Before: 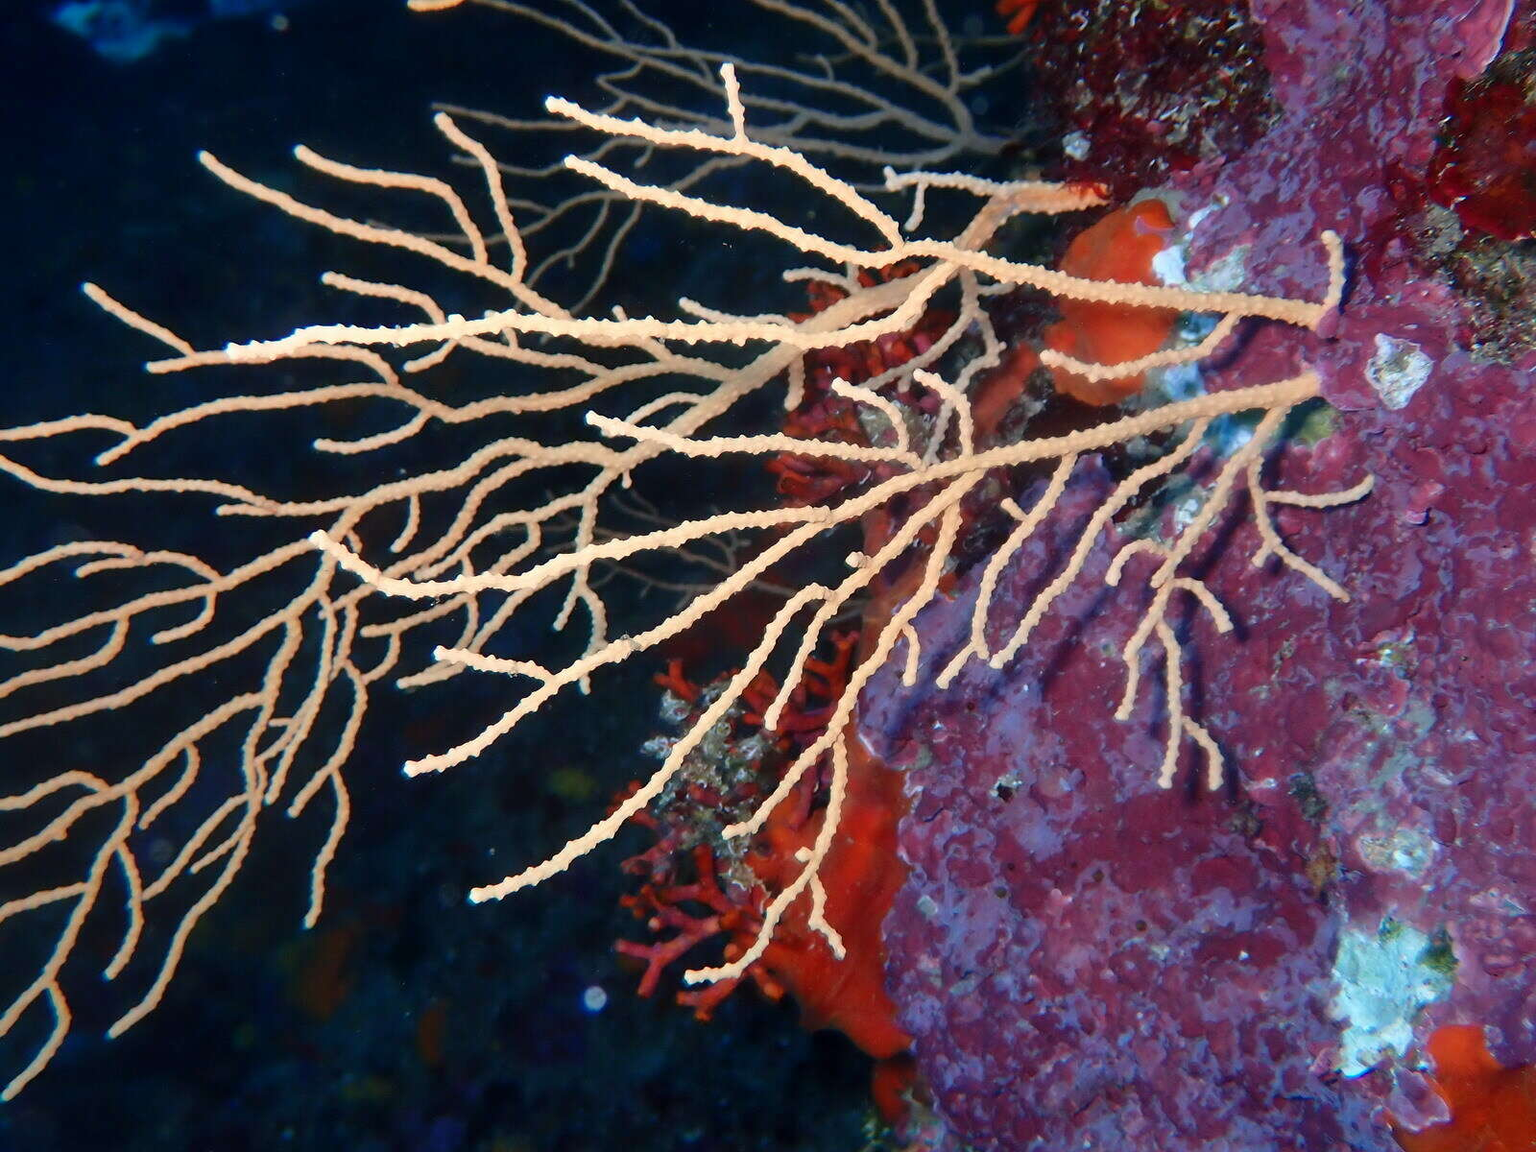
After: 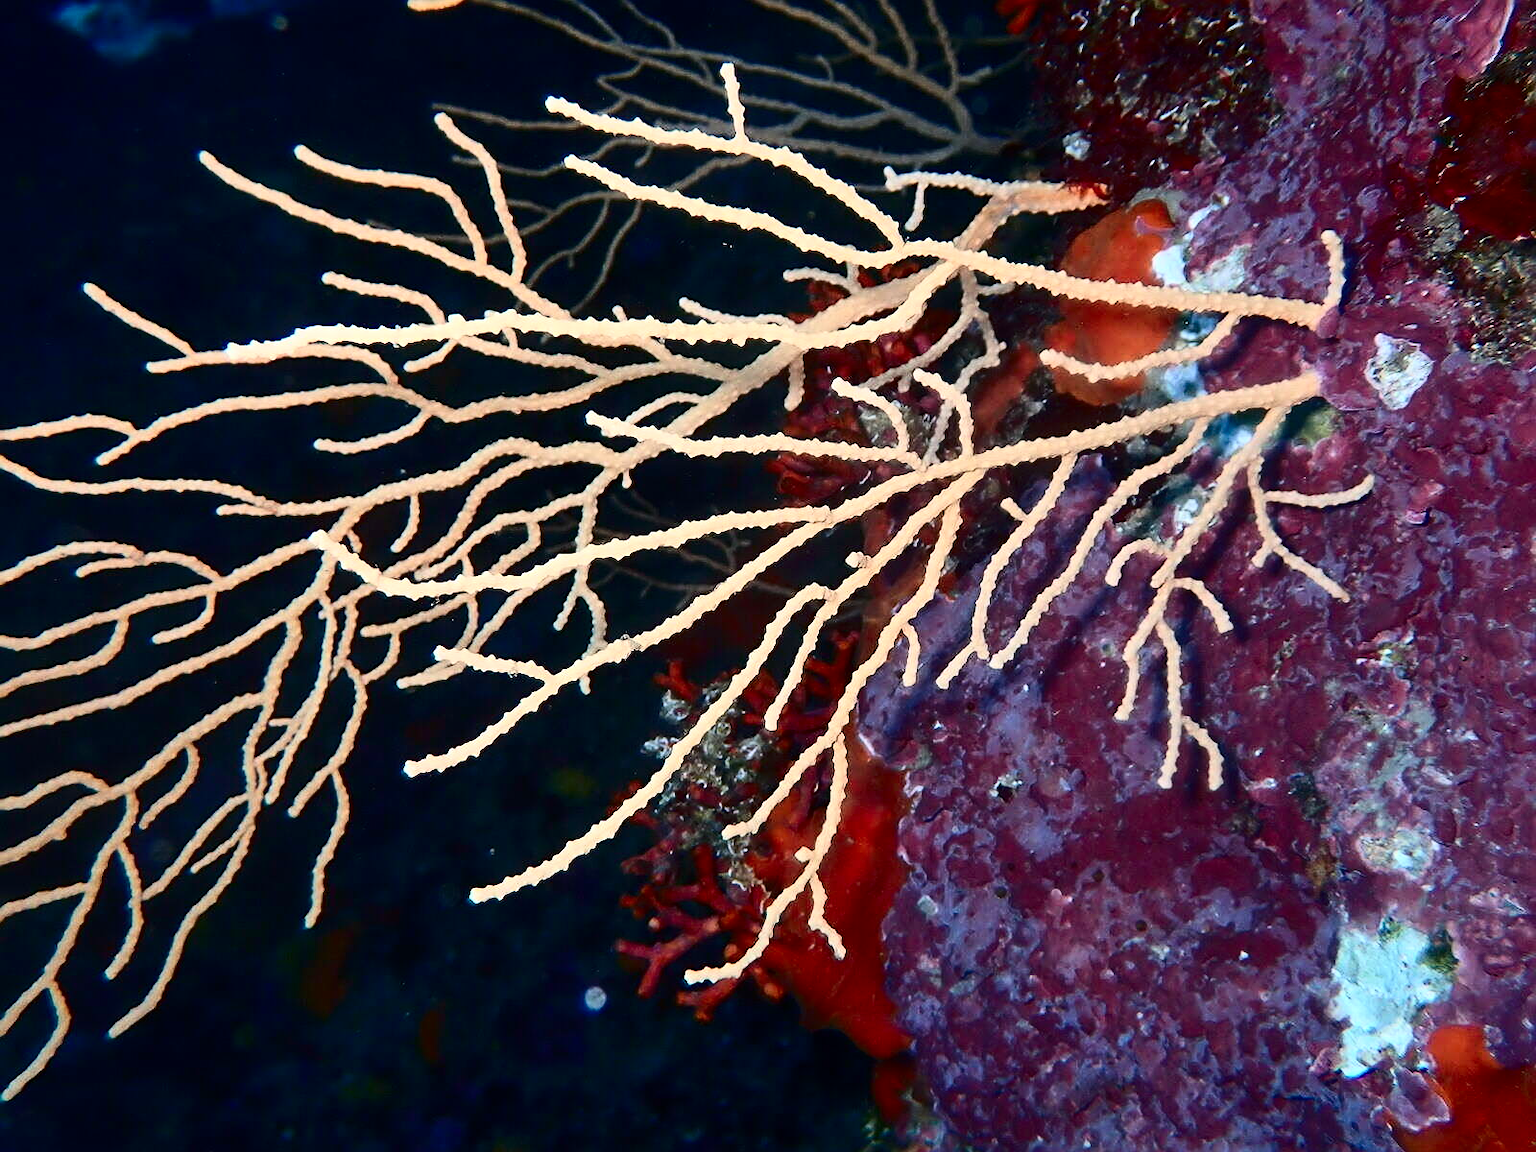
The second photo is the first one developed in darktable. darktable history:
contrast brightness saturation: contrast 0.298
sharpen: on, module defaults
